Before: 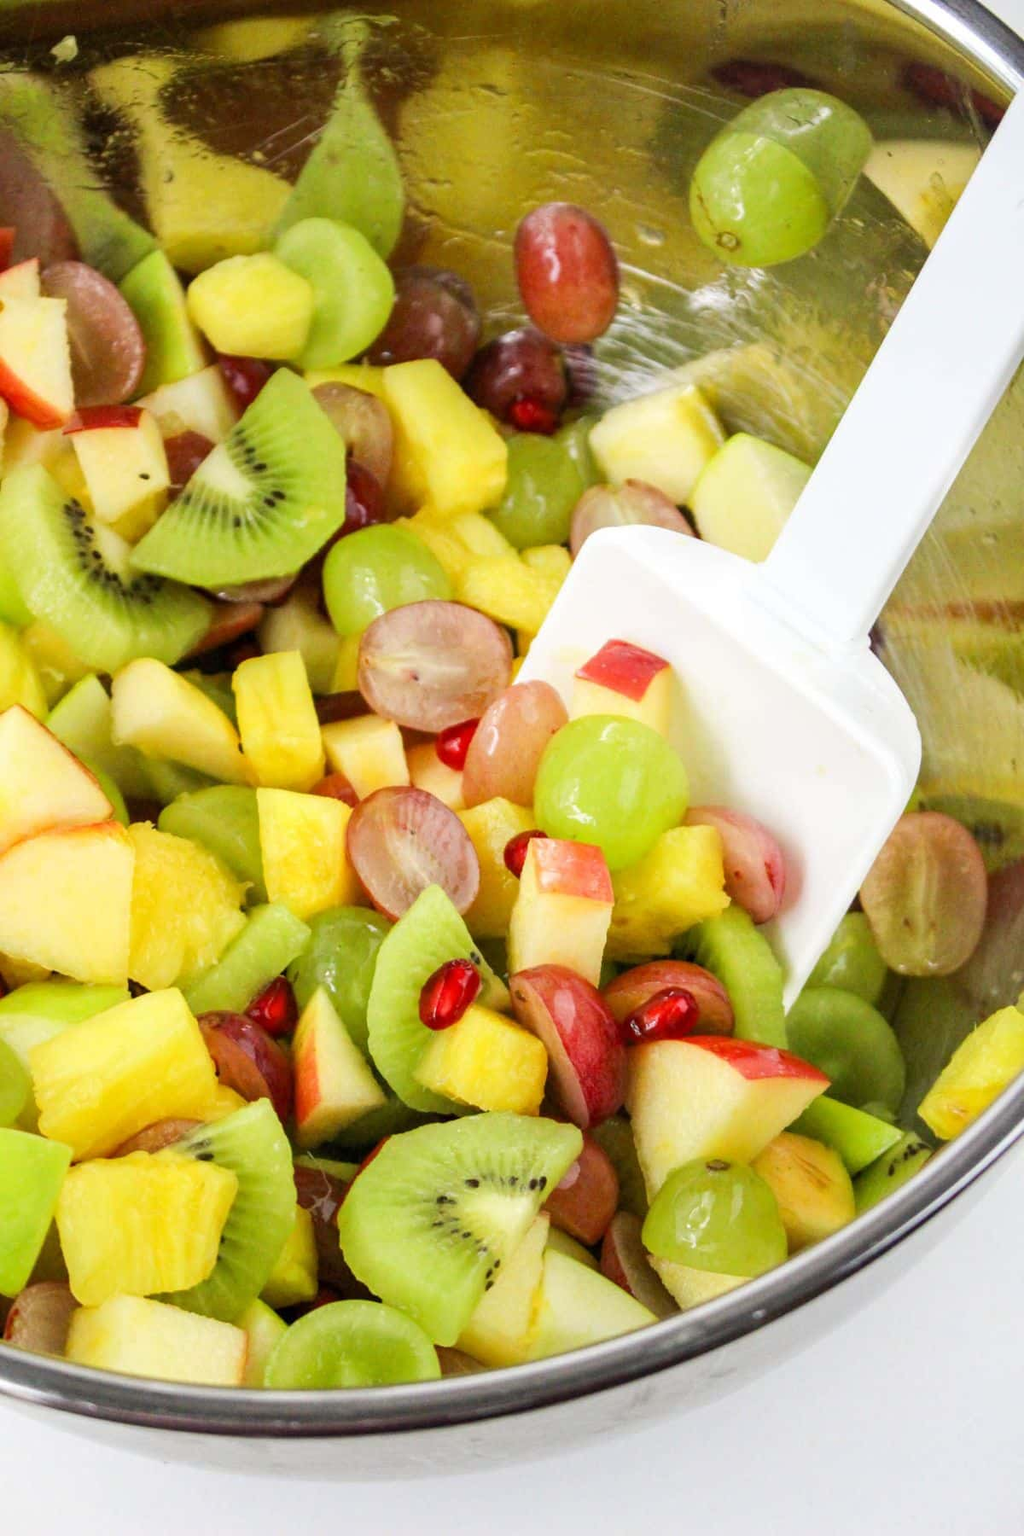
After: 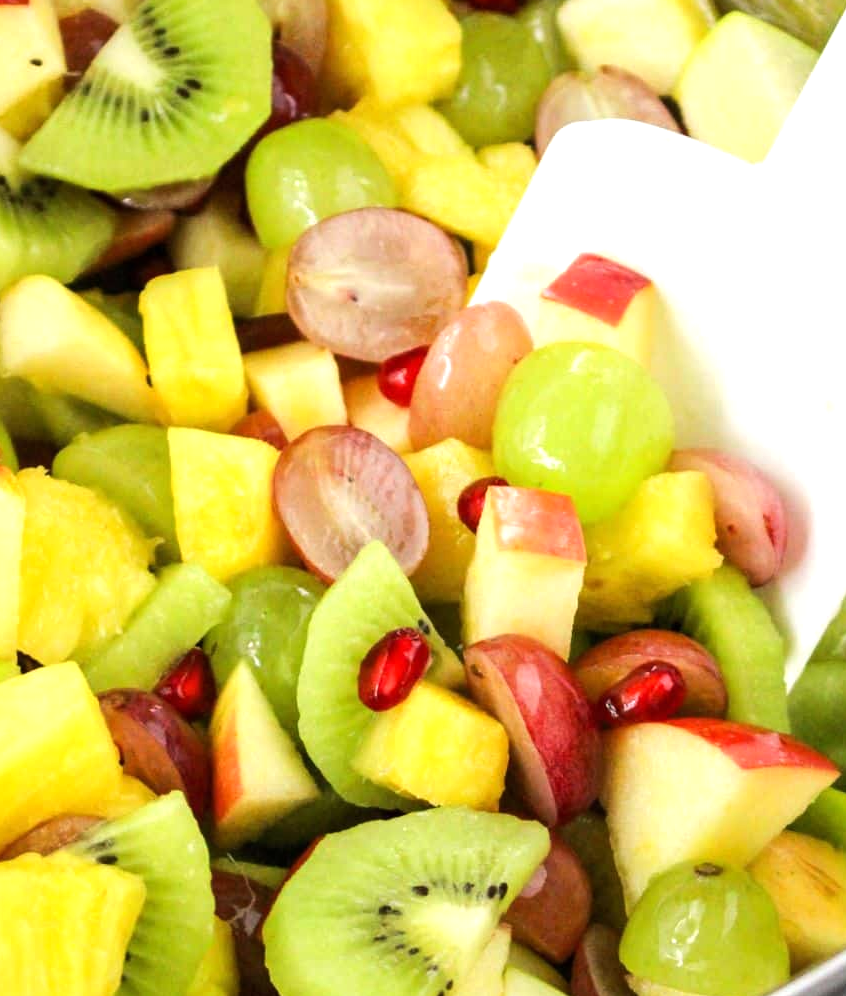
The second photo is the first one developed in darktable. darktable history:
tone equalizer: -8 EV -0.417 EV, -7 EV -0.389 EV, -6 EV -0.333 EV, -5 EV -0.222 EV, -3 EV 0.222 EV, -2 EV 0.333 EV, -1 EV 0.389 EV, +0 EV 0.417 EV, edges refinement/feathering 500, mask exposure compensation -1.57 EV, preserve details no
crop: left 11.123%, top 27.61%, right 18.3%, bottom 17.034%
